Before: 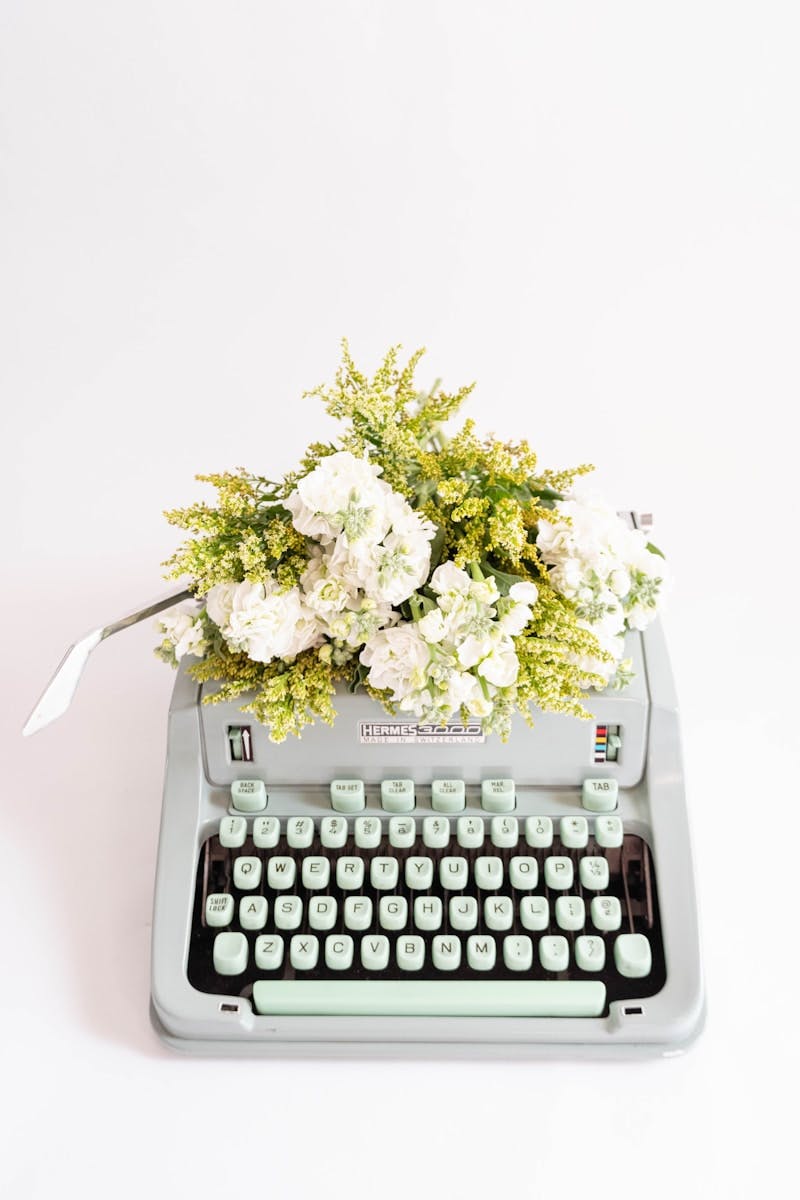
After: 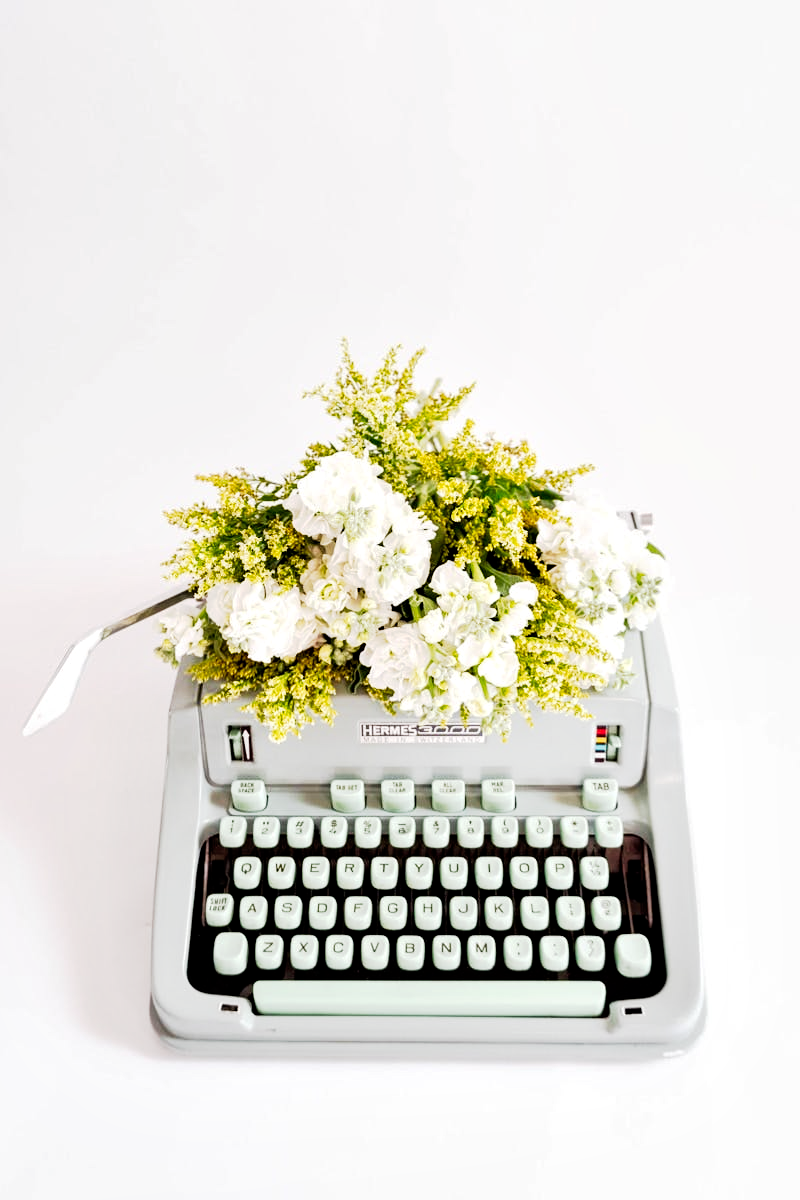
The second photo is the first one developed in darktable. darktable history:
tone curve: curves: ch0 [(0, 0) (0.003, 0.001) (0.011, 0.001) (0.025, 0.001) (0.044, 0.001) (0.069, 0.003) (0.1, 0.007) (0.136, 0.013) (0.177, 0.032) (0.224, 0.083) (0.277, 0.157) (0.335, 0.237) (0.399, 0.334) (0.468, 0.446) (0.543, 0.562) (0.623, 0.683) (0.709, 0.801) (0.801, 0.869) (0.898, 0.918) (1, 1)], preserve colors none
local contrast: mode bilateral grid, contrast 20, coarseness 51, detail 144%, midtone range 0.2
base curve: curves: ch0 [(0, 0) (0.297, 0.298) (1, 1)], preserve colors none
